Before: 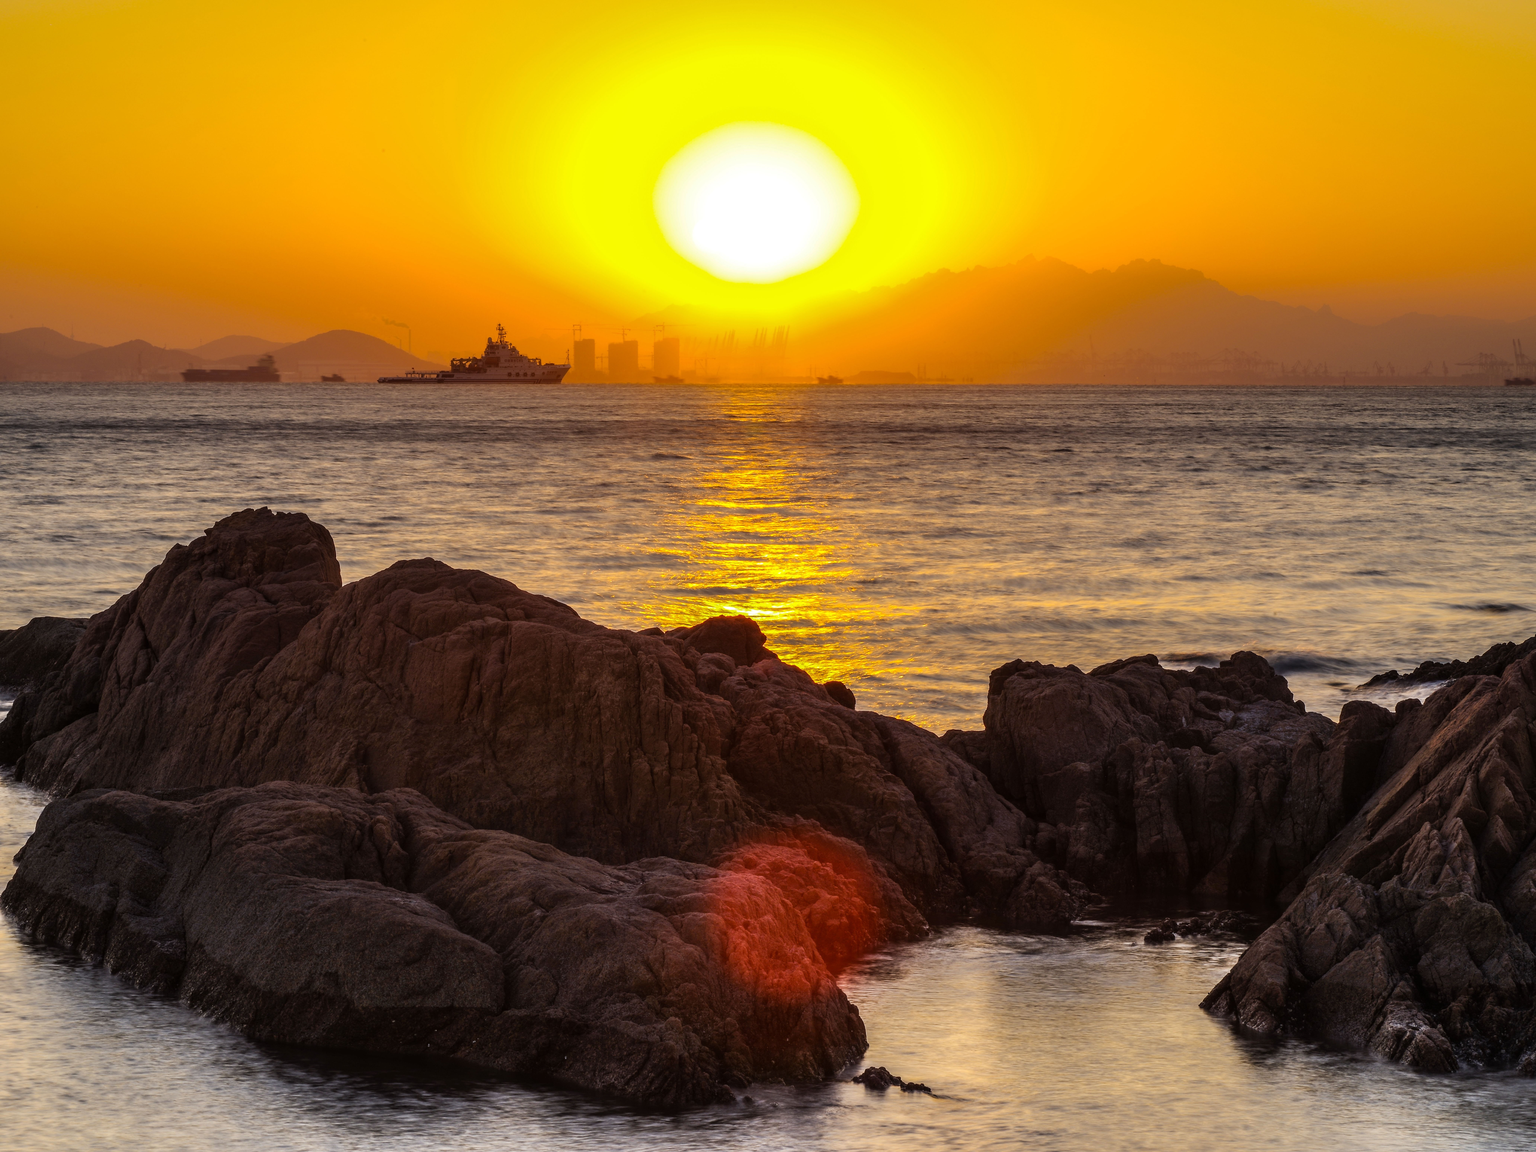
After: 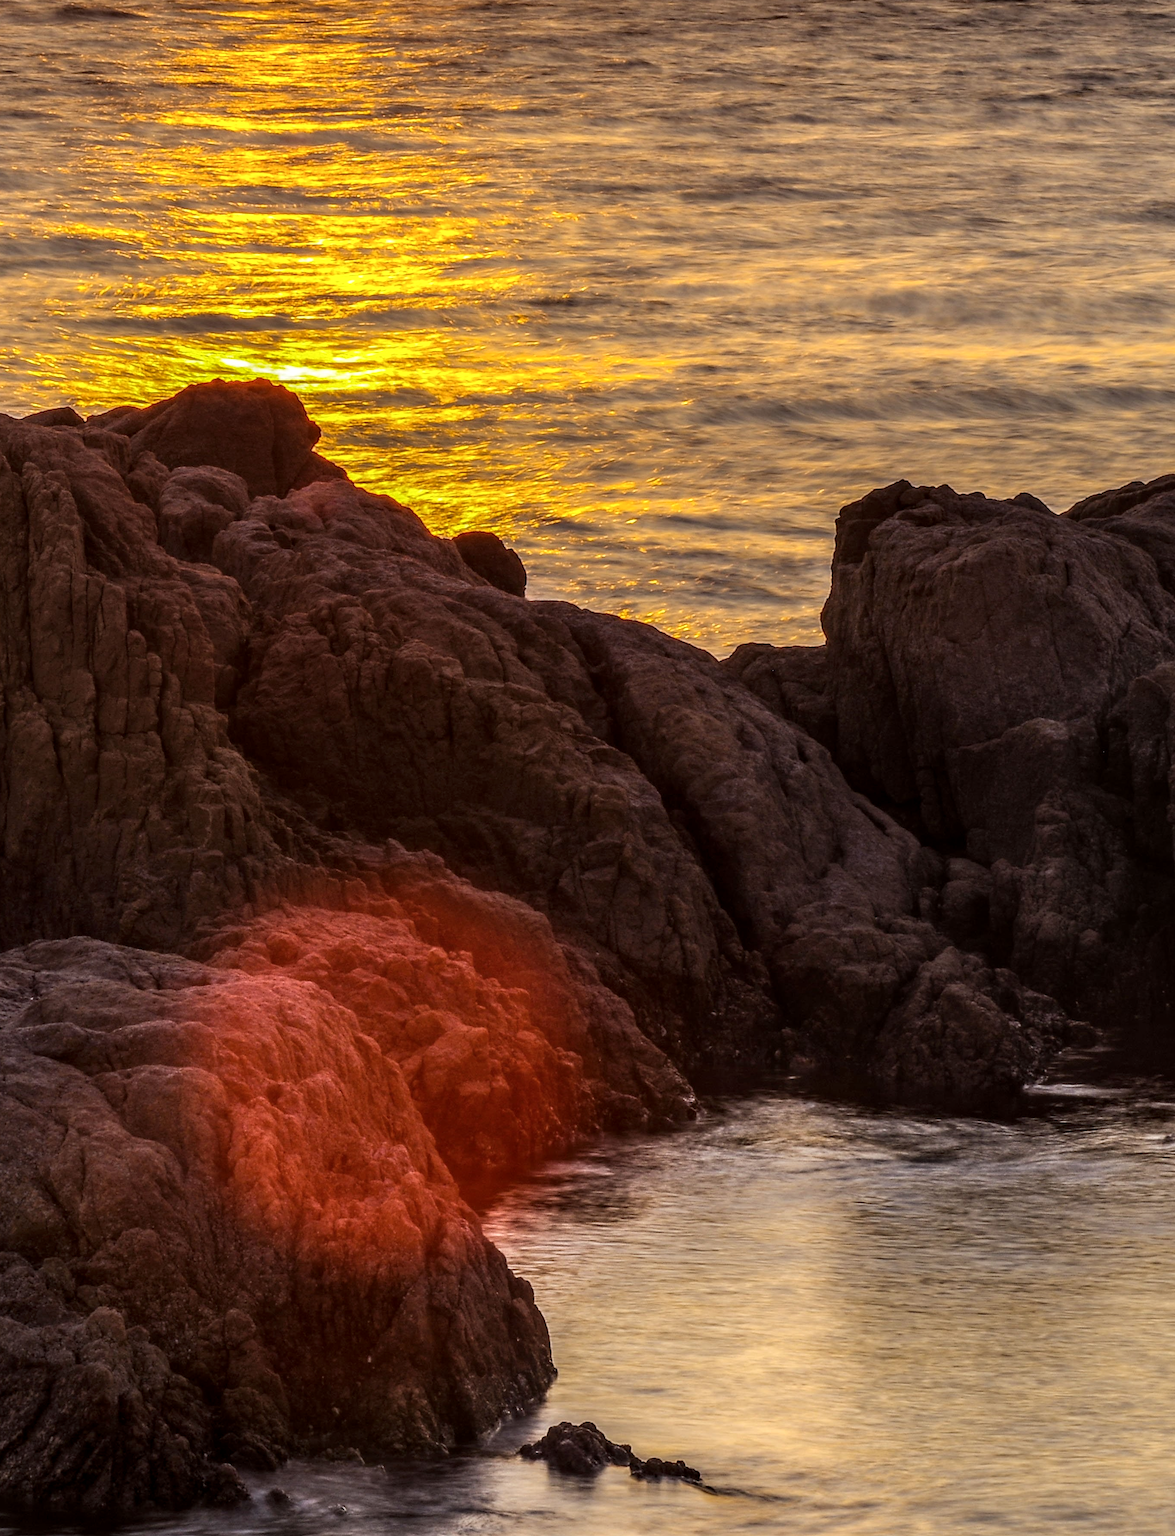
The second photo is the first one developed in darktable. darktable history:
crop: left 40.878%, top 39.176%, right 25.993%, bottom 3.081%
local contrast: detail 130%
